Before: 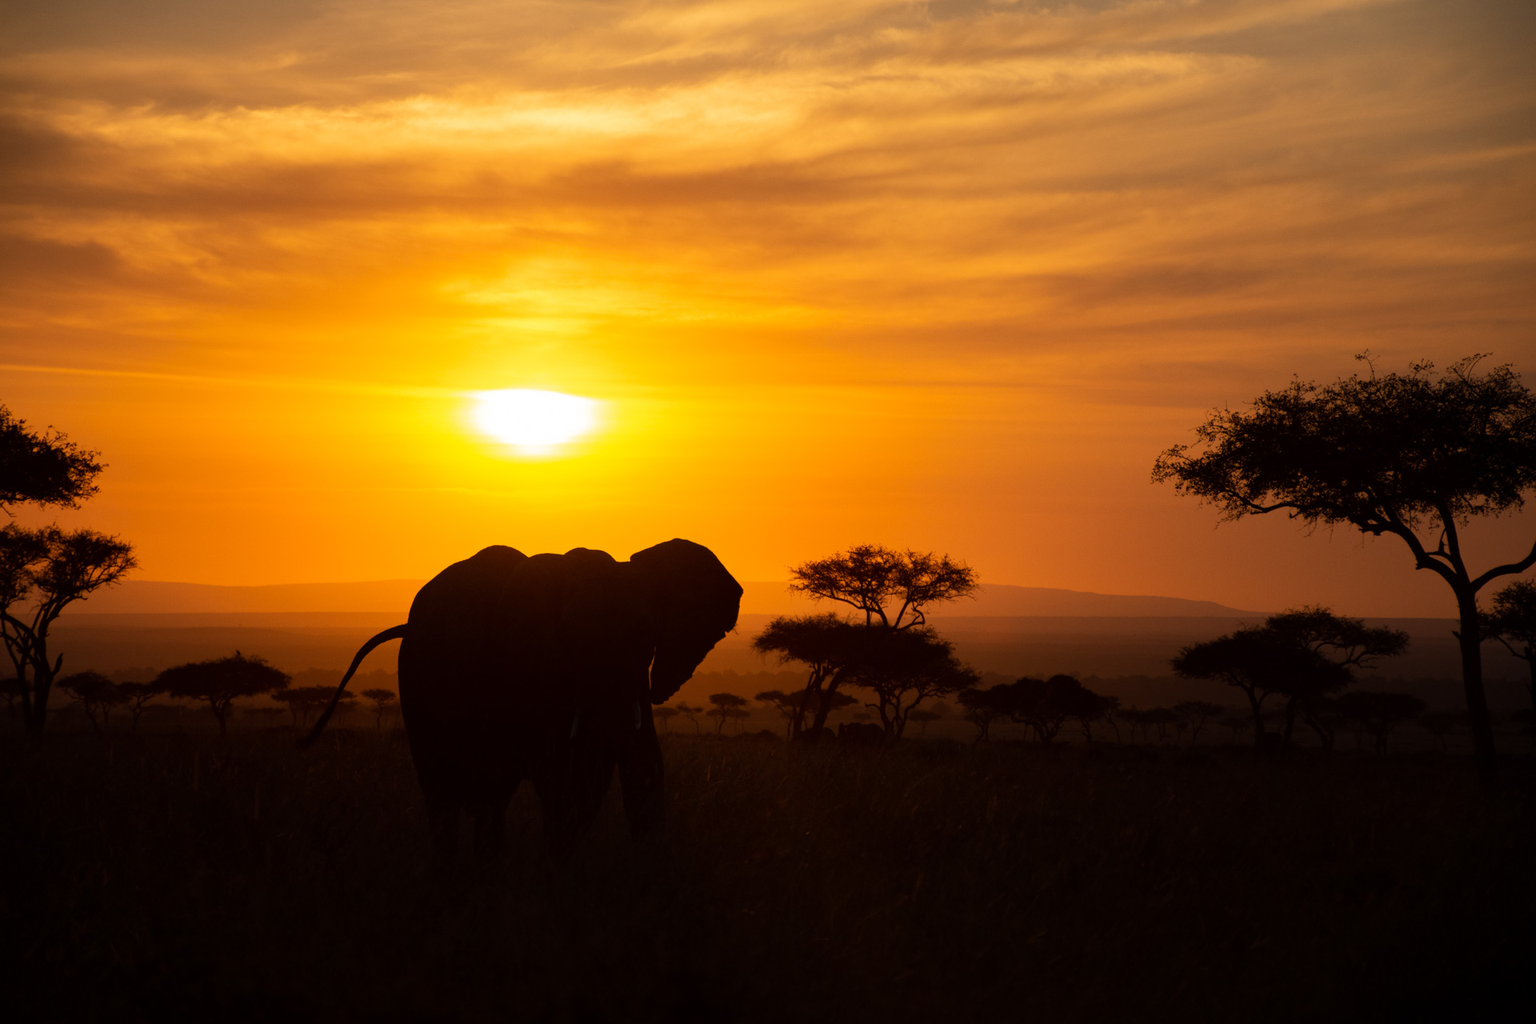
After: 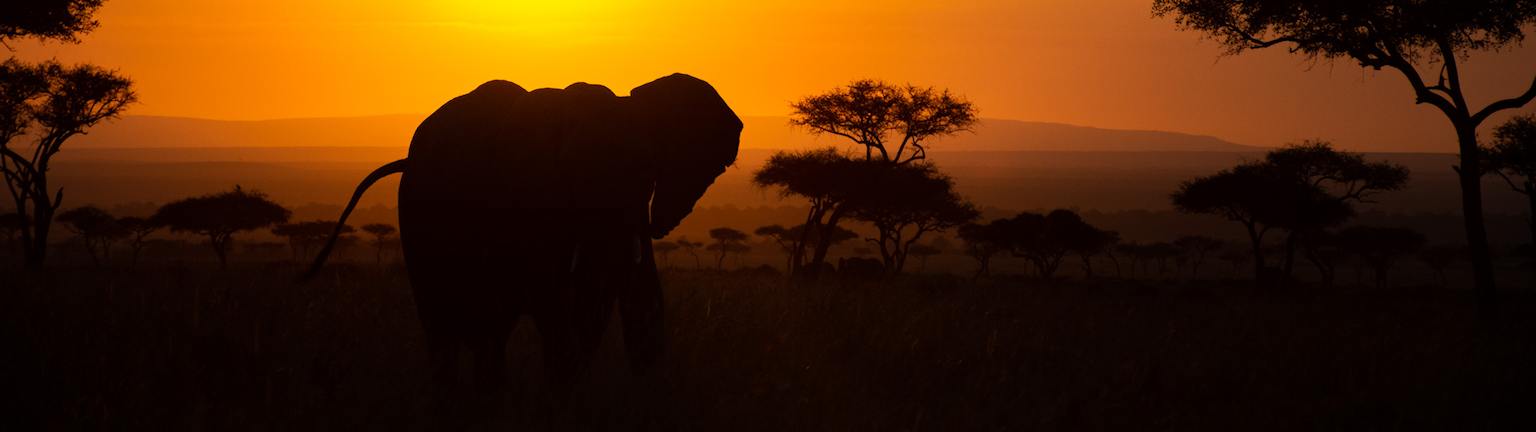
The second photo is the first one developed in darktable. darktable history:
crop: top 45.525%, bottom 12.138%
